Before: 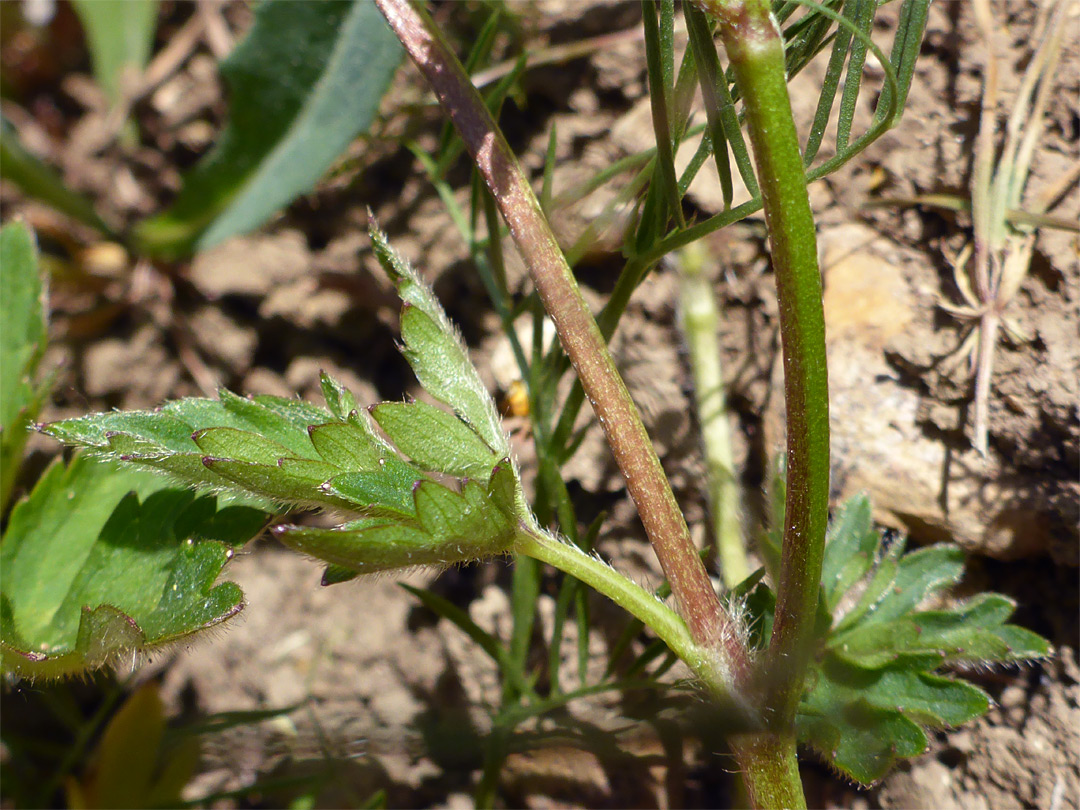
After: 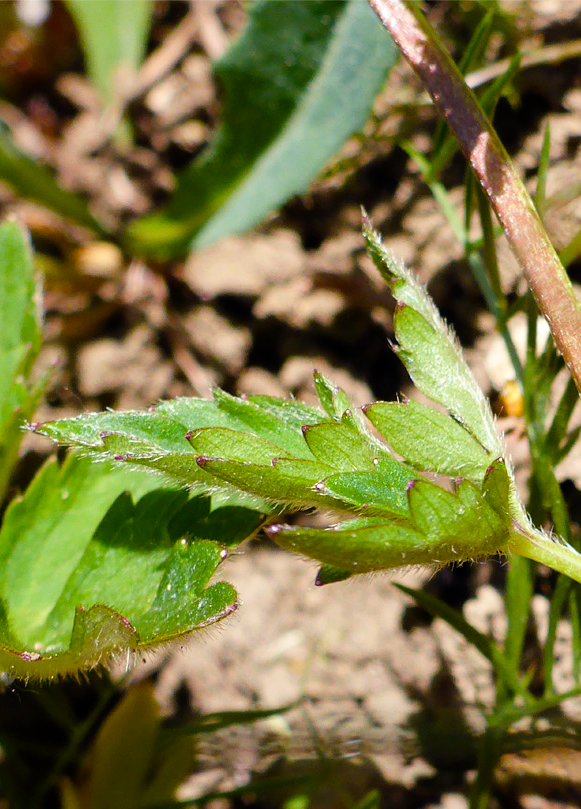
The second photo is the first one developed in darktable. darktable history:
levels: mode automatic, black 0.023%, white 99.97%, levels [0.062, 0.494, 0.925]
color balance rgb: shadows lift › chroma 1%, shadows lift › hue 113°, highlights gain › chroma 0.2%, highlights gain › hue 333°, perceptual saturation grading › global saturation 20%, perceptual saturation grading › highlights -25%, perceptual saturation grading › shadows 25%, contrast -10%
filmic rgb: black relative exposure -7.65 EV, white relative exposure 4.56 EV, hardness 3.61, contrast 1.05
crop: left 0.587%, right 45.588%, bottom 0.086%
